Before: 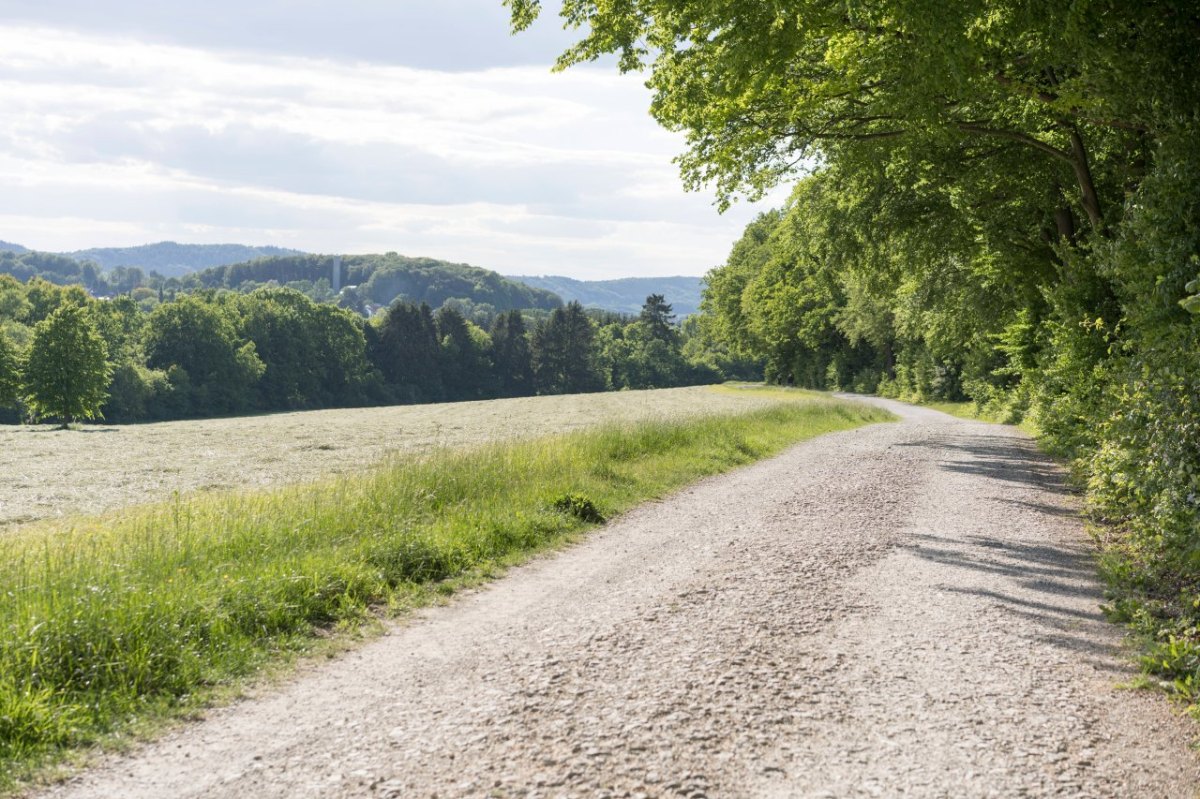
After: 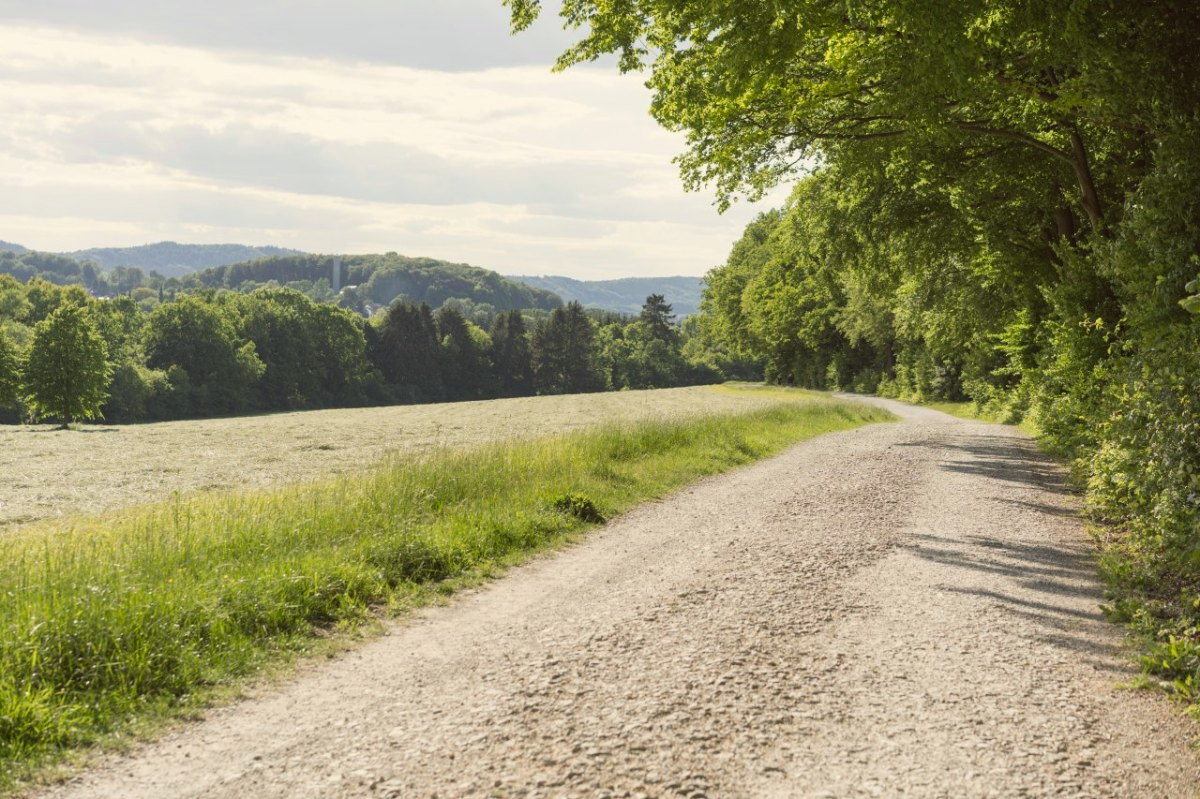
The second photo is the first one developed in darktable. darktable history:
base curve: curves: ch0 [(0, 0) (0.989, 0.992)], preserve colors none
color balance: lift [1.005, 1.002, 0.998, 0.998], gamma [1, 1.021, 1.02, 0.979], gain [0.923, 1.066, 1.056, 0.934]
